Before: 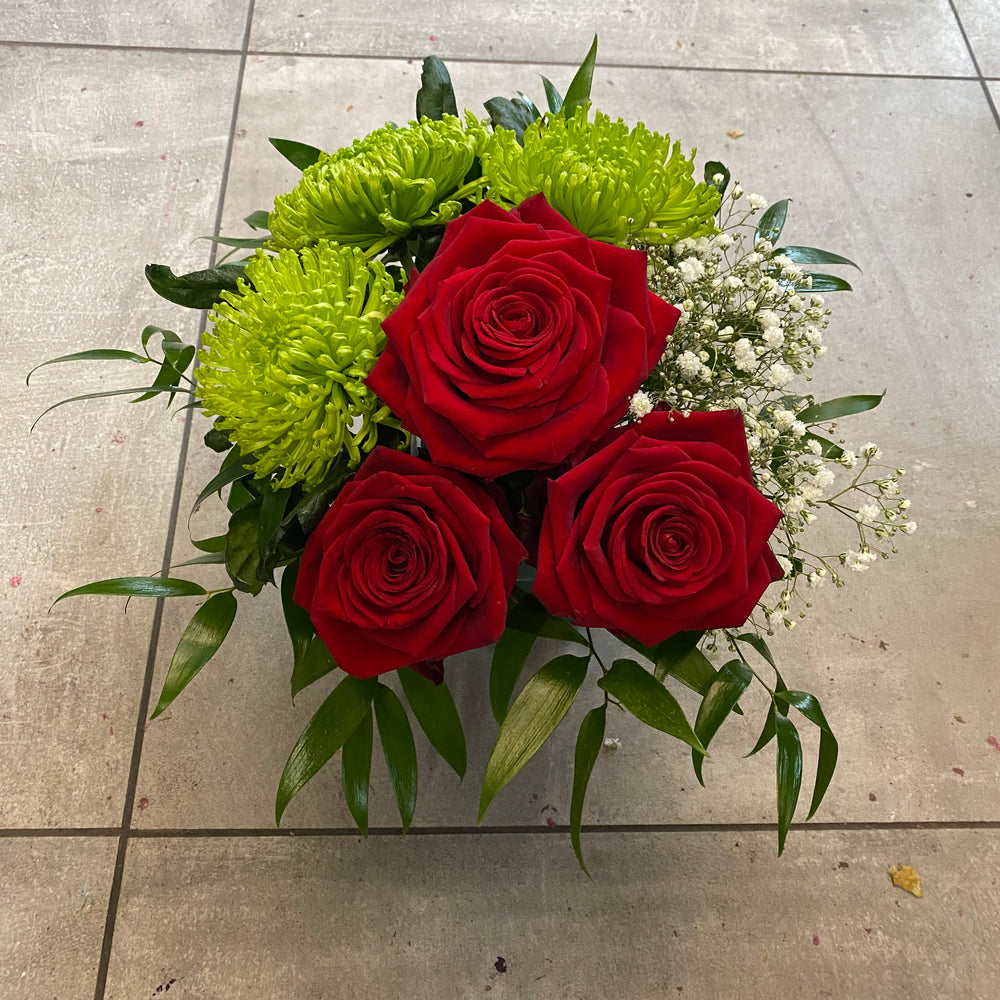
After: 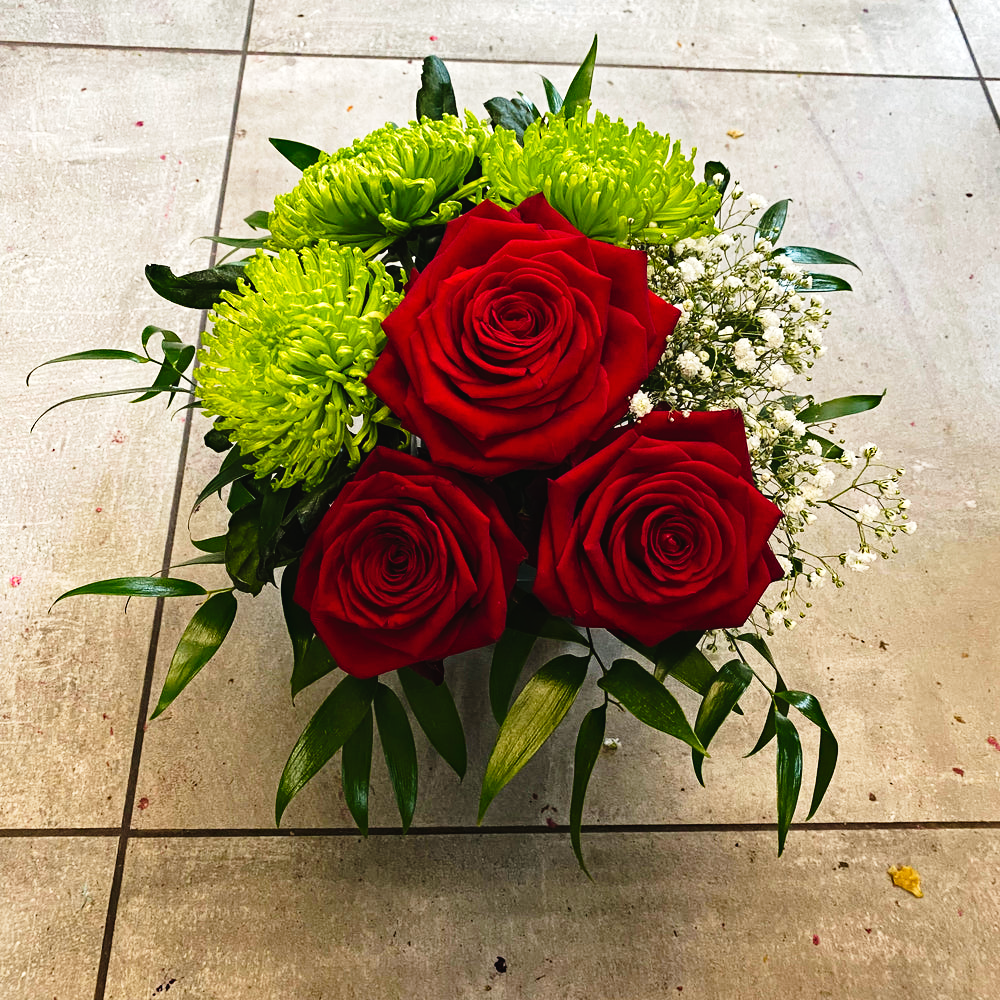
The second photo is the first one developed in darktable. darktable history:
tone curve: curves: ch0 [(0, 0.023) (0.137, 0.069) (0.249, 0.163) (0.487, 0.491) (0.778, 0.858) (0.896, 0.94) (1, 0.988)]; ch1 [(0, 0) (0.396, 0.369) (0.483, 0.459) (0.498, 0.5) (0.515, 0.517) (0.562, 0.6) (0.611, 0.667) (0.692, 0.744) (0.798, 0.863) (1, 1)]; ch2 [(0, 0) (0.426, 0.398) (0.483, 0.481) (0.503, 0.503) (0.526, 0.527) (0.549, 0.59) (0.62, 0.666) (0.705, 0.755) (0.985, 0.966)], preserve colors none
exposure: exposure 0.204 EV, compensate highlight preservation false
haze removal: strength 0.291, distance 0.246, compatibility mode true, adaptive false
